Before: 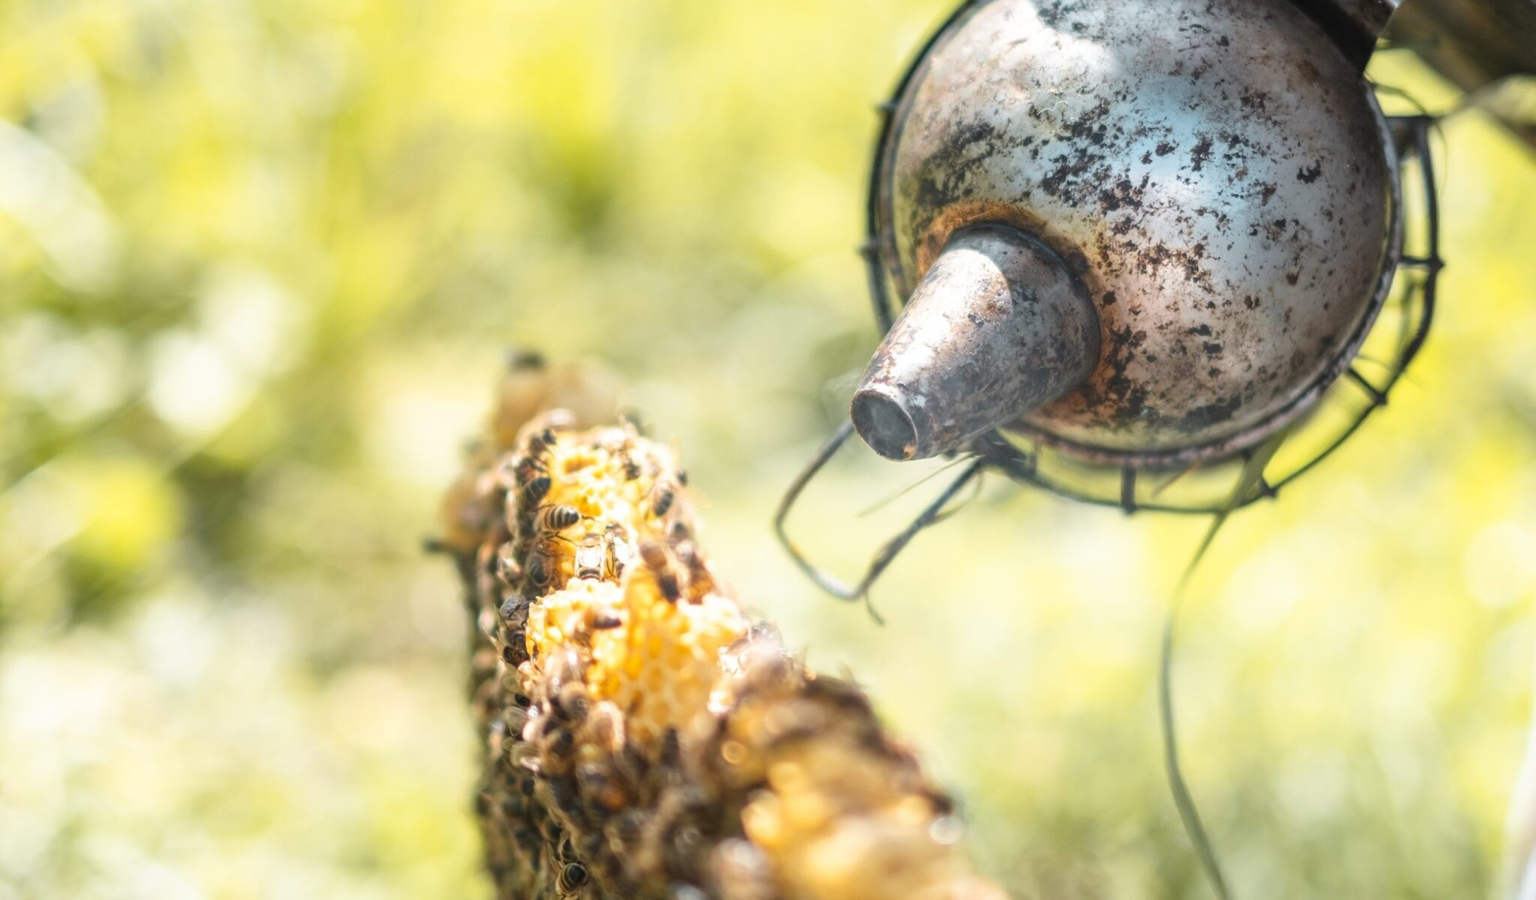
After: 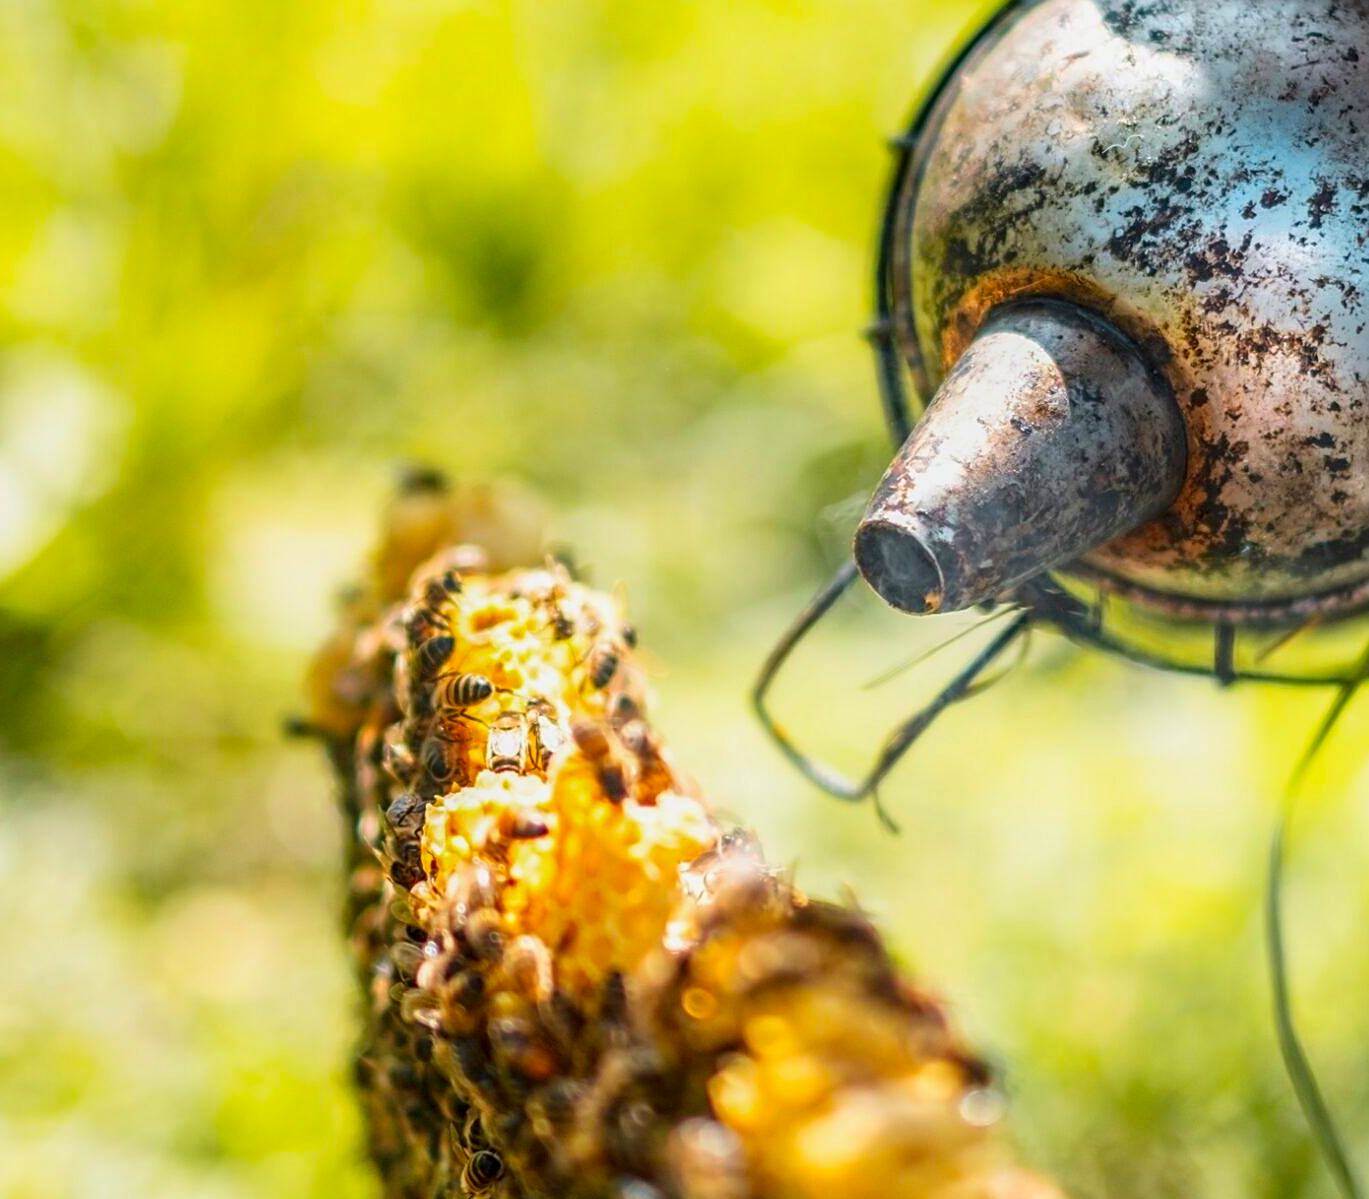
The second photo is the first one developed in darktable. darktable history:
sharpen: on, module defaults
color correction: highlights b* -0.06, saturation 1.77
exposure: exposure -0.28 EV, compensate highlight preservation false
local contrast: highlights 42%, shadows 61%, detail 136%, midtone range 0.515
crop and rotate: left 13.703%, right 19.421%
